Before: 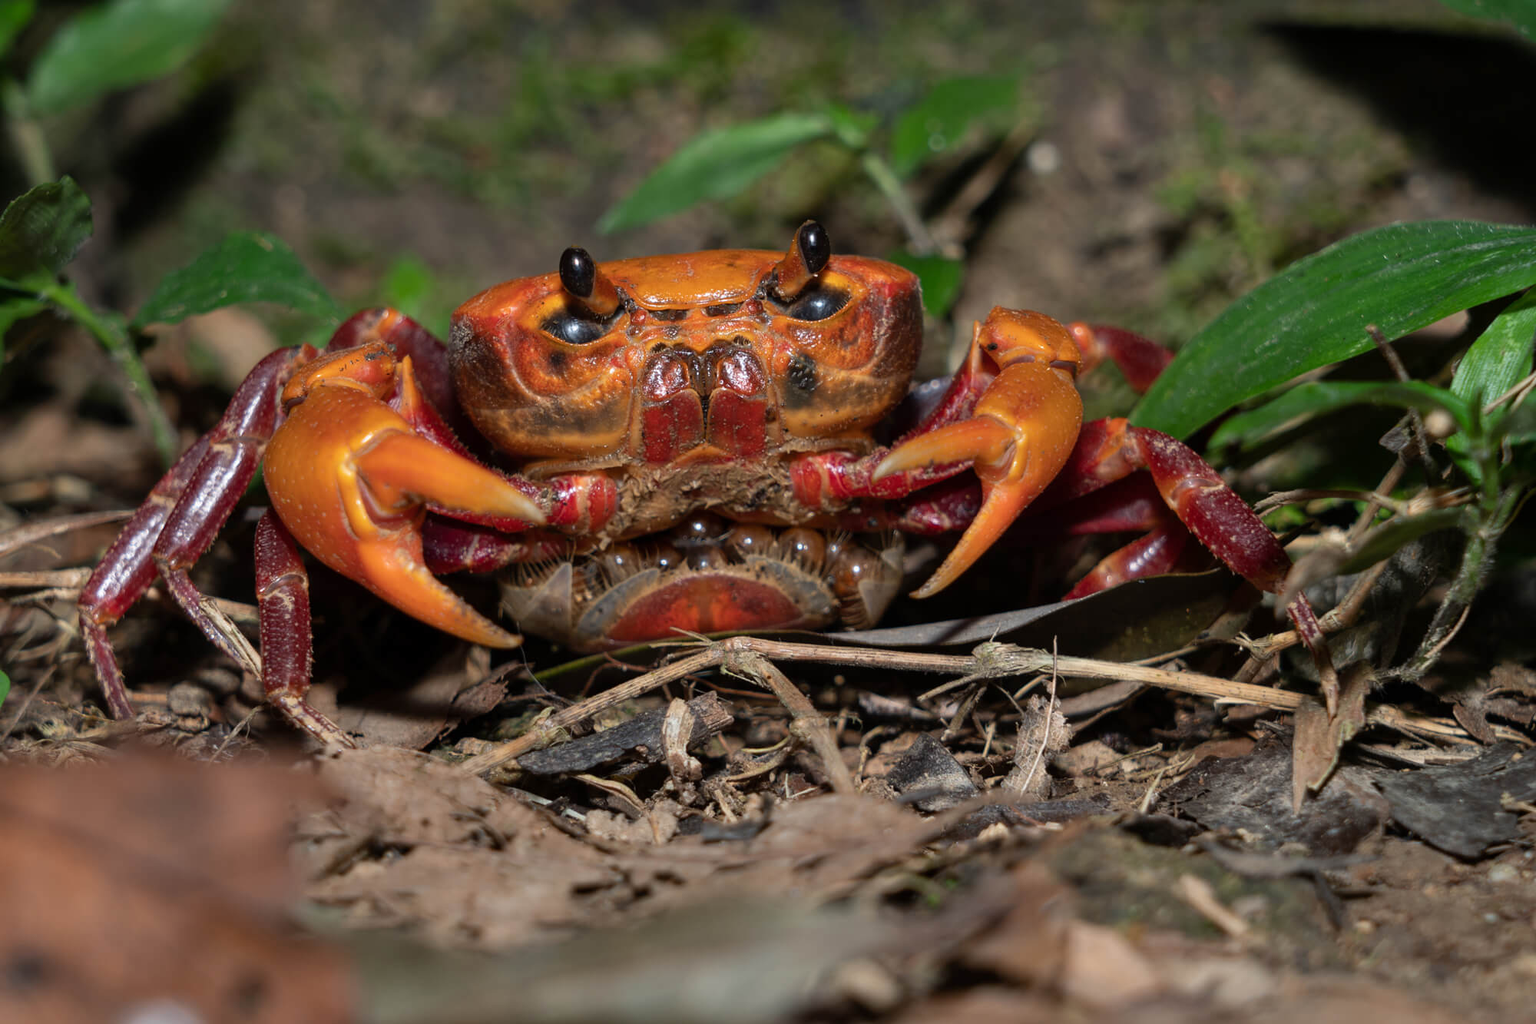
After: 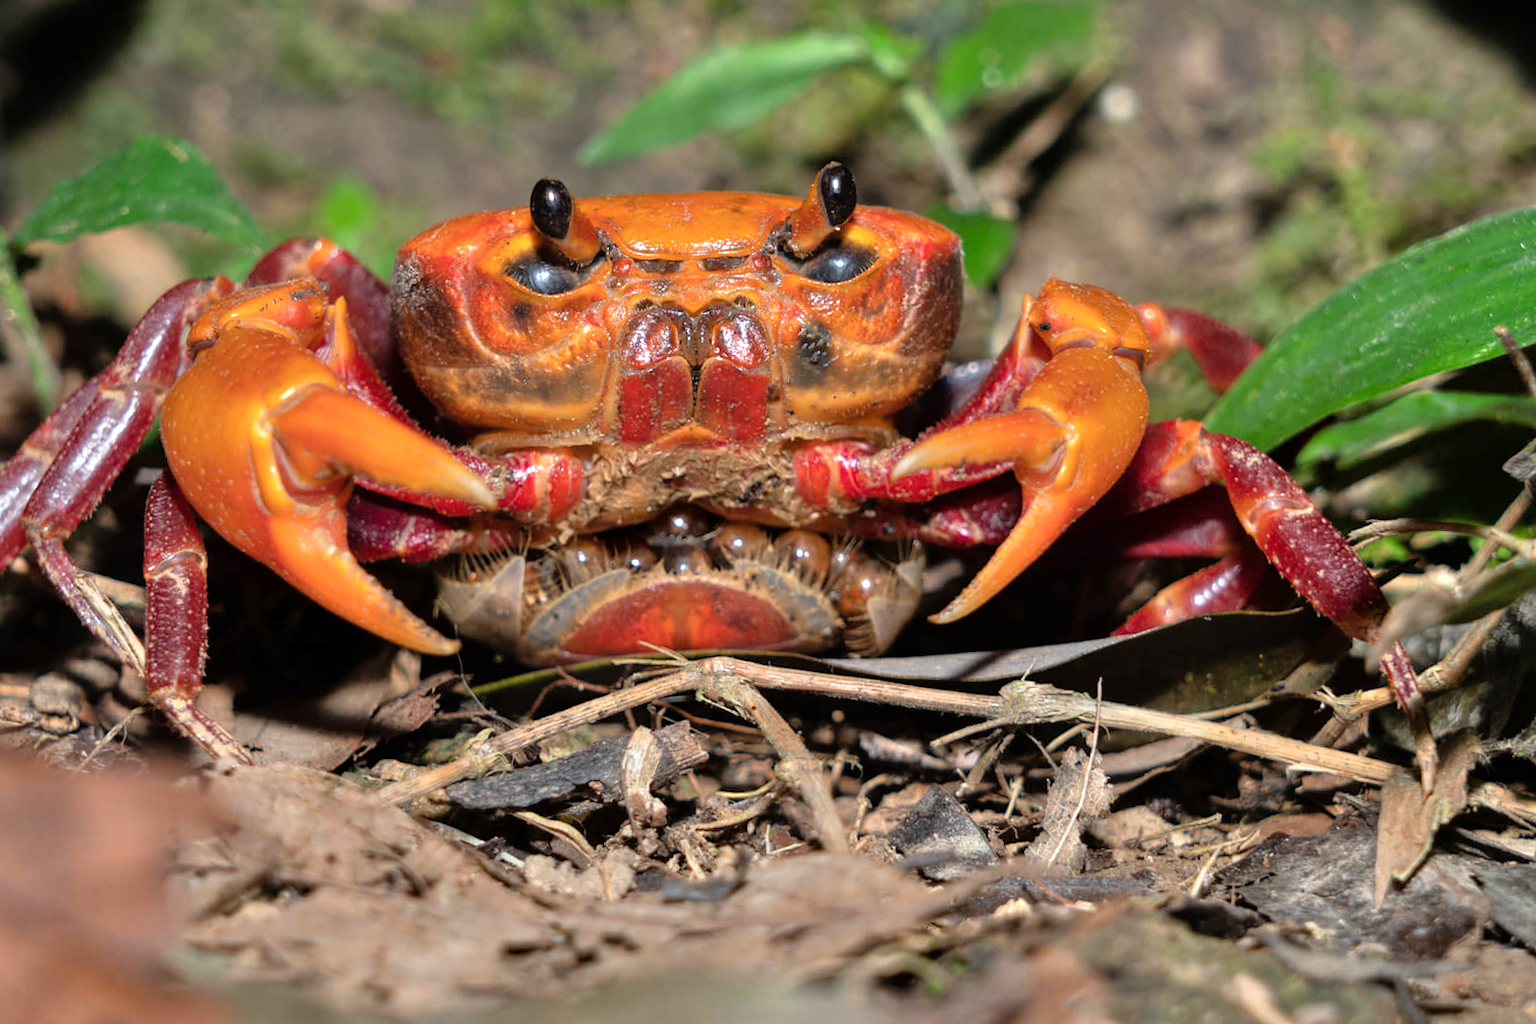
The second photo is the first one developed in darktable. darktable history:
tone equalizer: -7 EV 0.15 EV, -6 EV 0.6 EV, -5 EV 1.15 EV, -4 EV 1.33 EV, -3 EV 1.15 EV, -2 EV 0.6 EV, -1 EV 0.15 EV, mask exposure compensation -0.5 EV
crop and rotate: angle -3.27°, left 5.211%, top 5.211%, right 4.607%, bottom 4.607%
